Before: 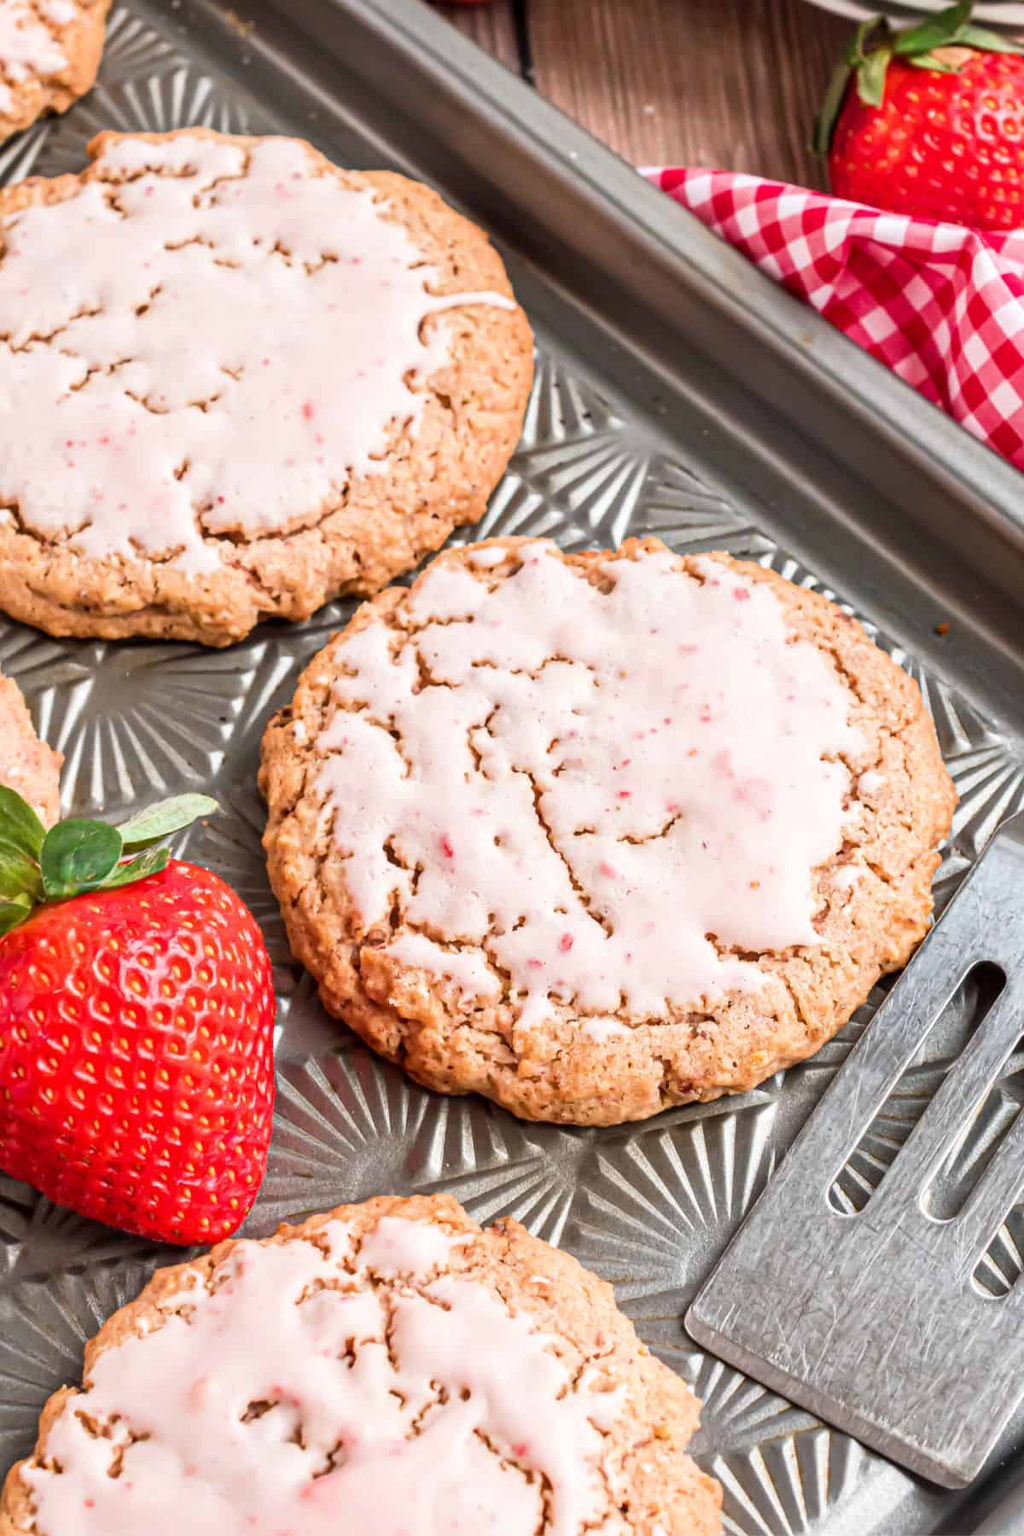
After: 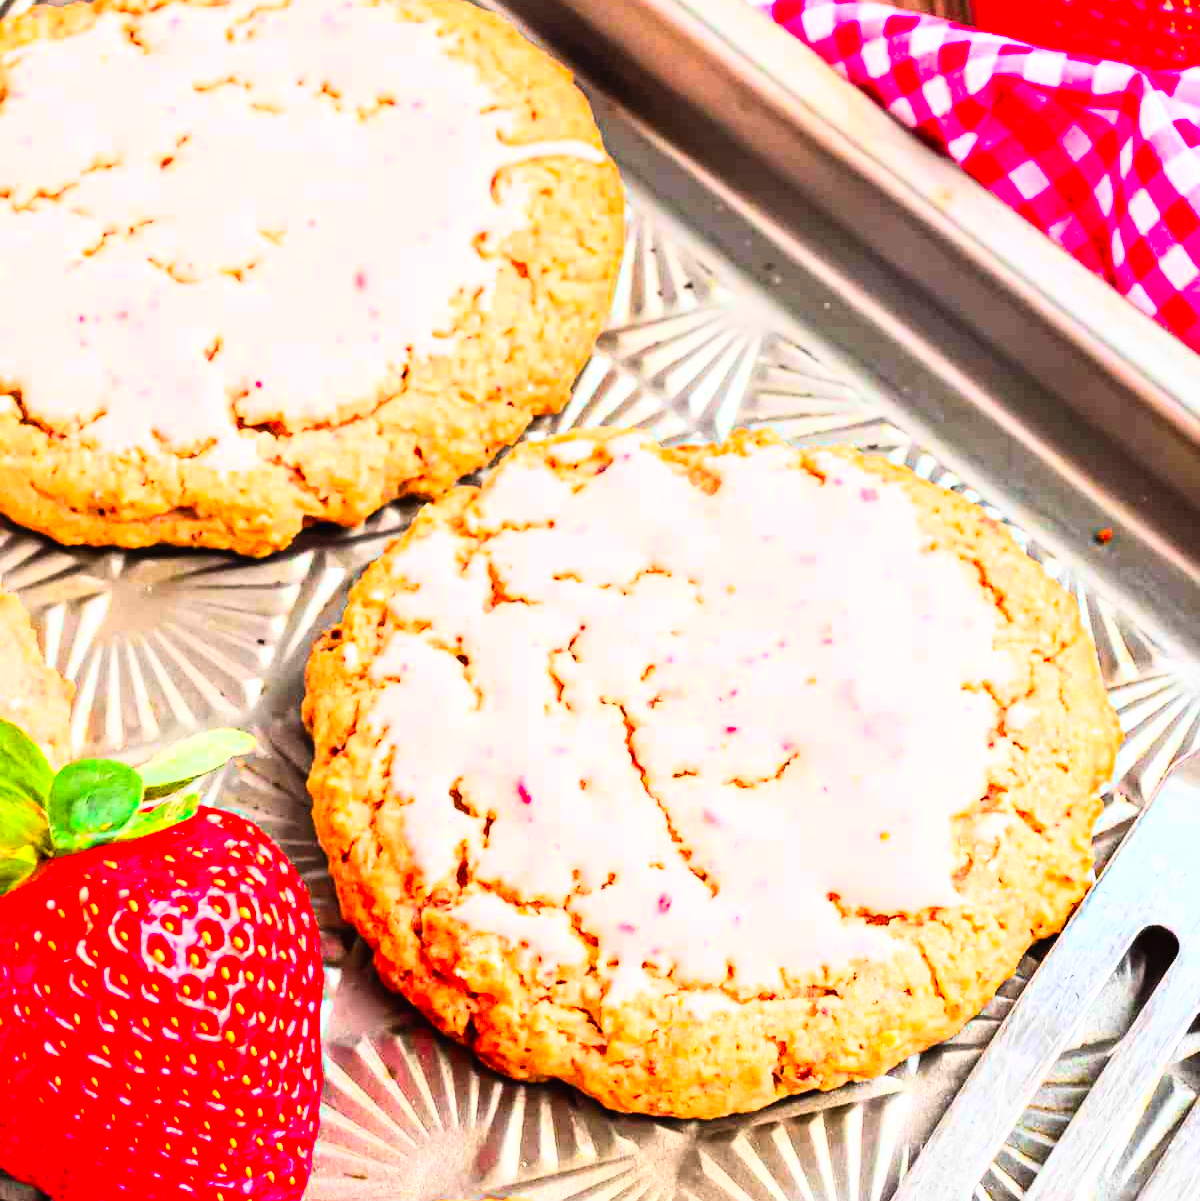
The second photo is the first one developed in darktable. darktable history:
base curve: curves: ch0 [(0, 0) (0.007, 0.004) (0.027, 0.03) (0.046, 0.07) (0.207, 0.54) (0.442, 0.872) (0.673, 0.972) (1, 1)]
contrast brightness saturation: contrast 0.195, brightness 0.205, saturation 0.783
crop: top 11.176%, bottom 22.054%
